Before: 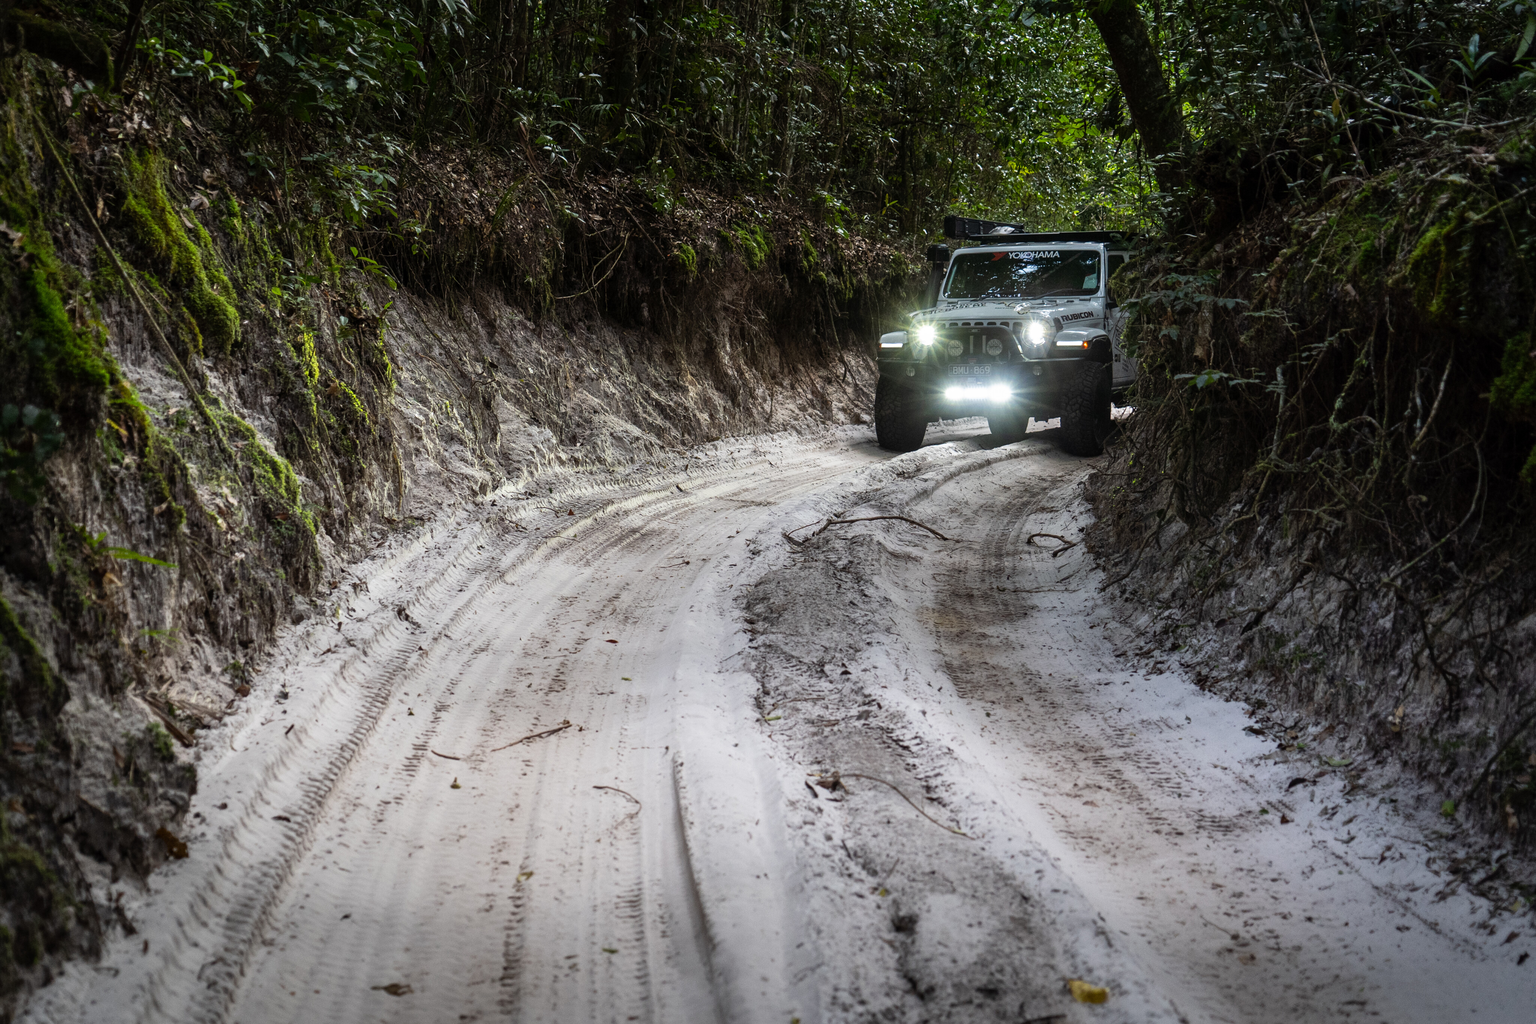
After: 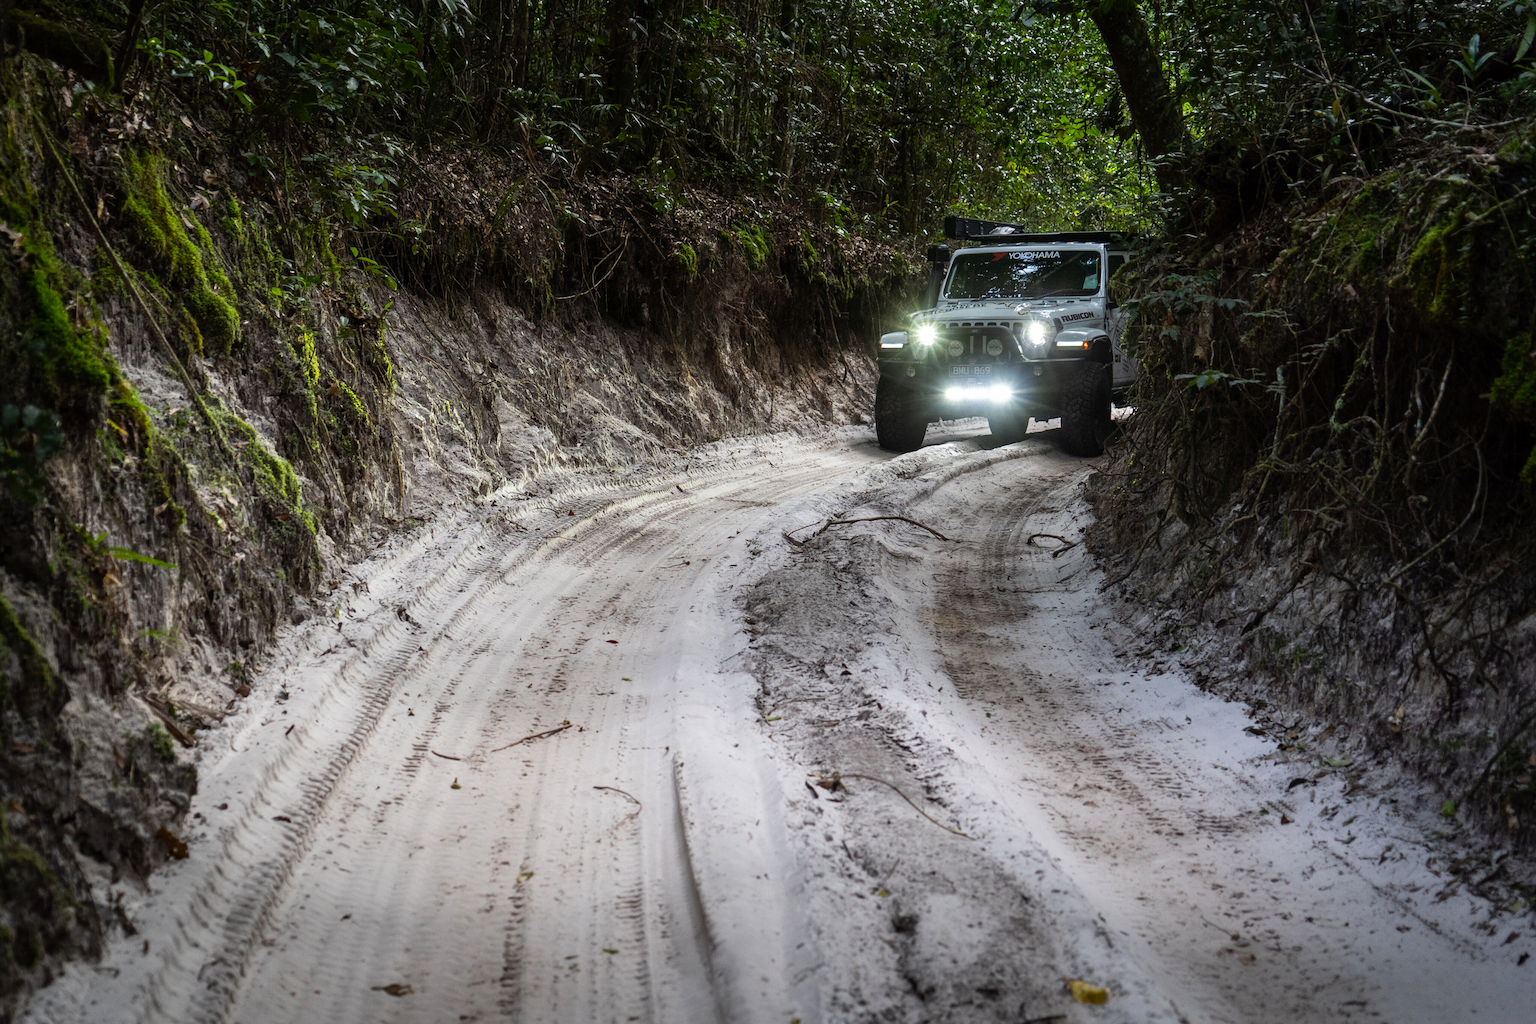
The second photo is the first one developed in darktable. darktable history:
contrast brightness saturation: contrast 0.038, saturation 0.071
